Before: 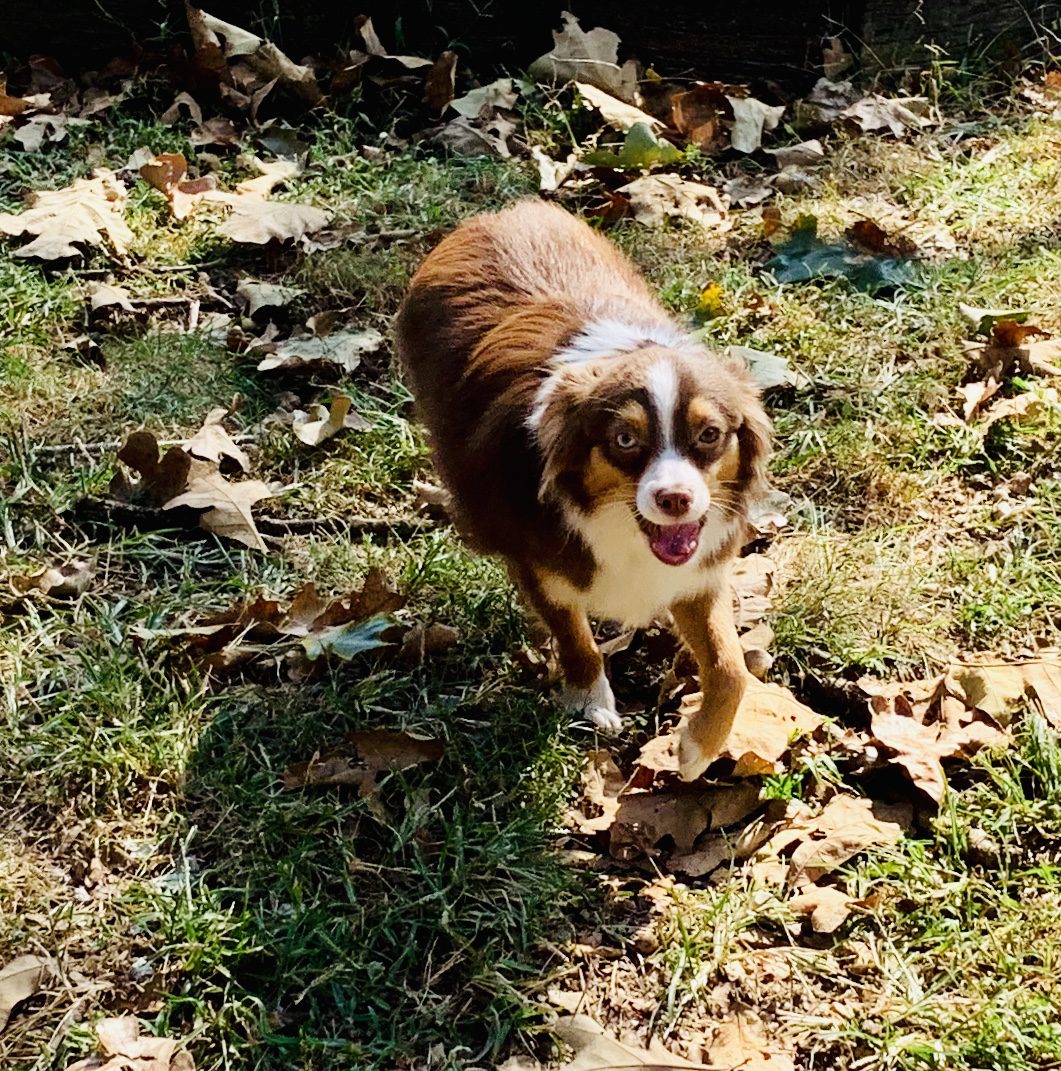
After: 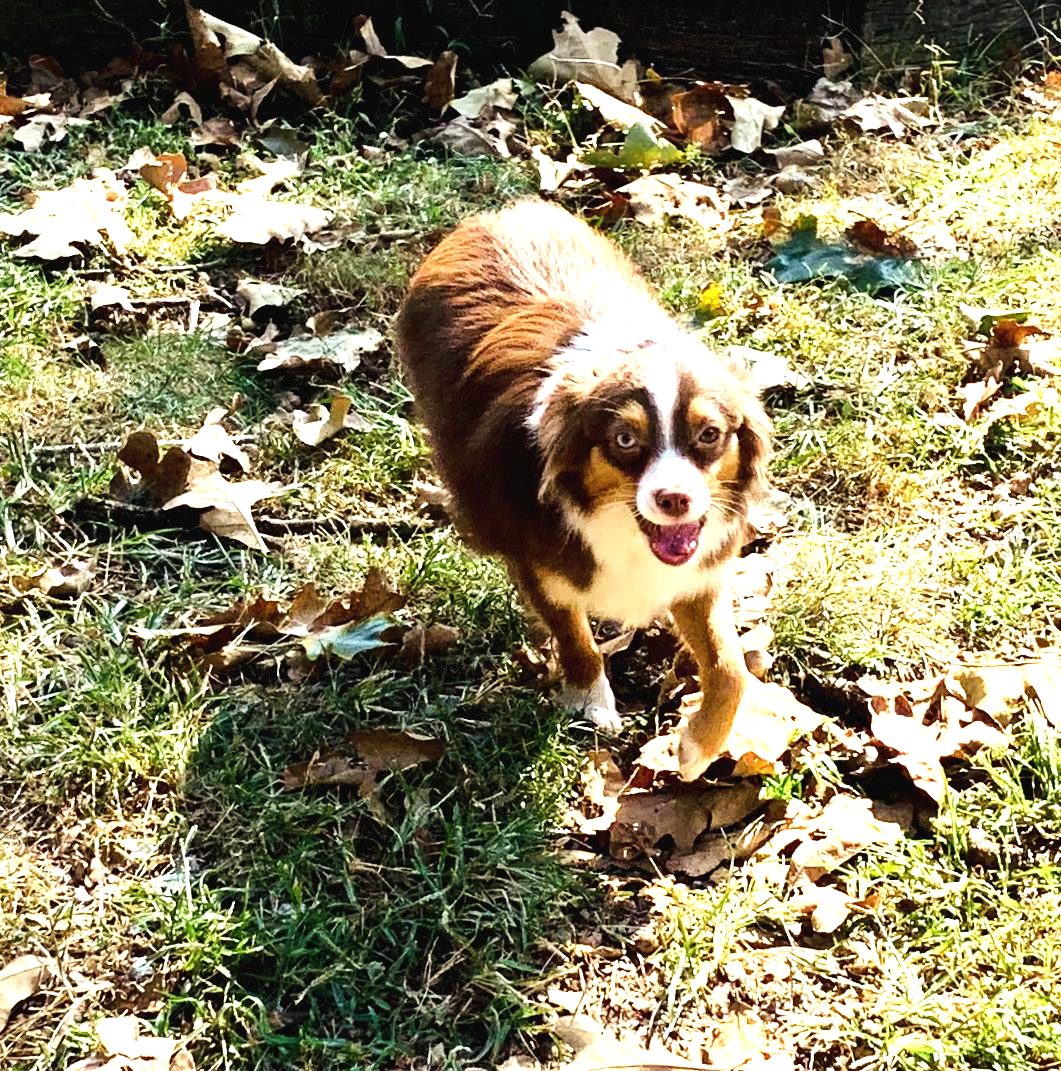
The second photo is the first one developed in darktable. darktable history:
exposure: black level correction 0, exposure 1.1 EV, compensate exposure bias true, compensate highlight preservation false
